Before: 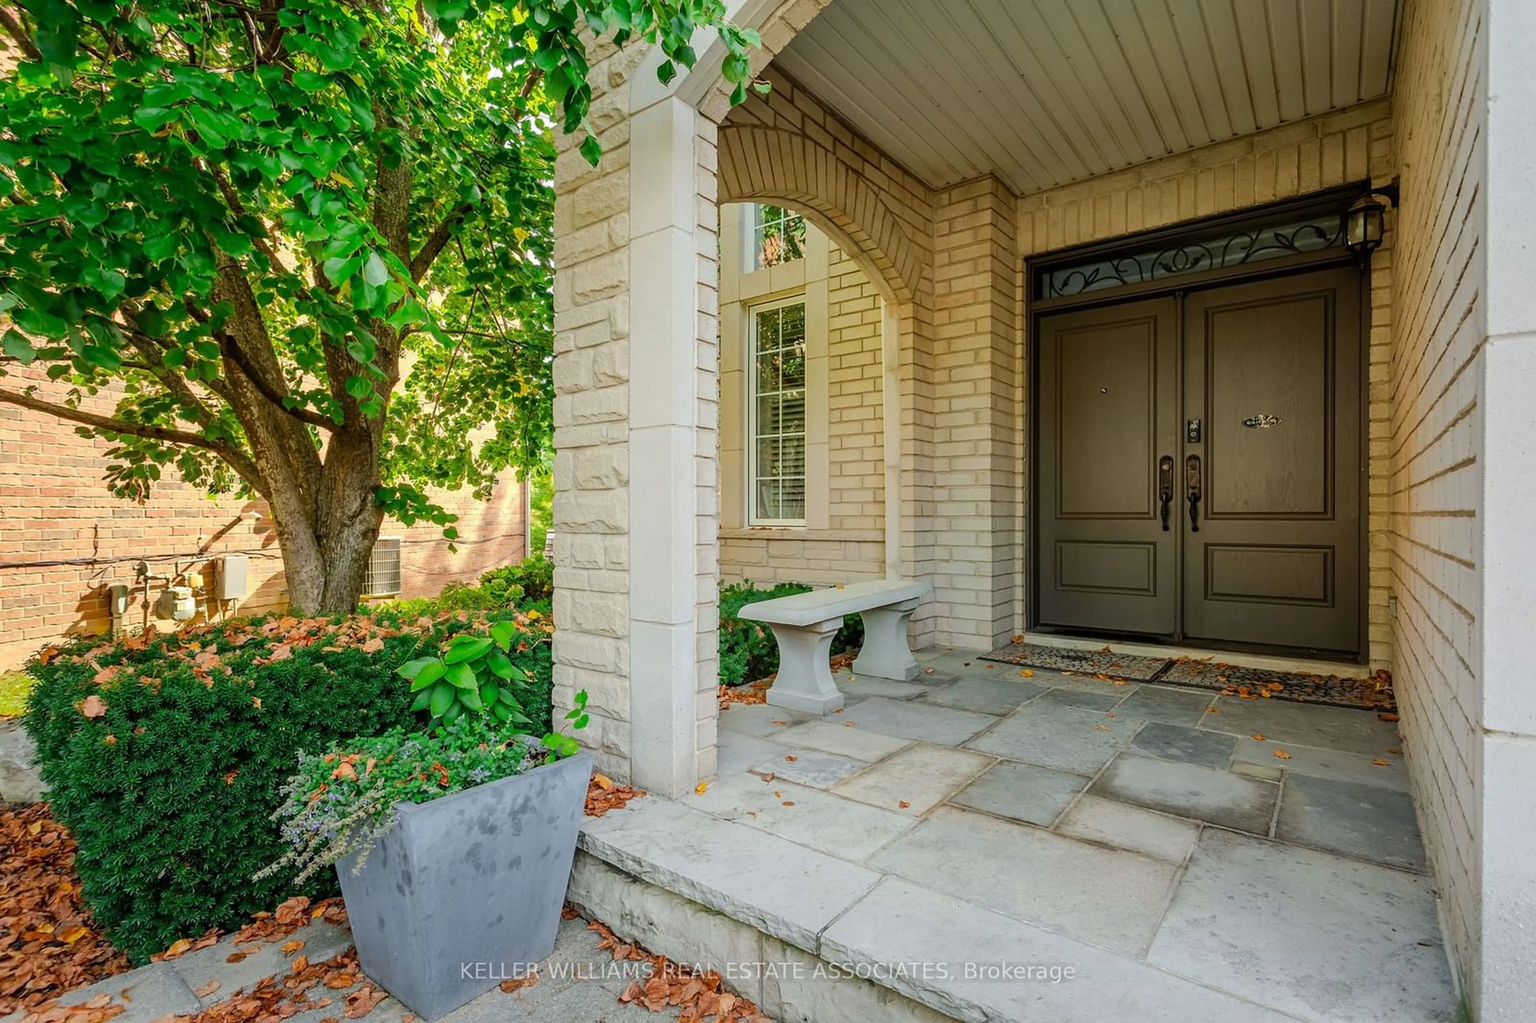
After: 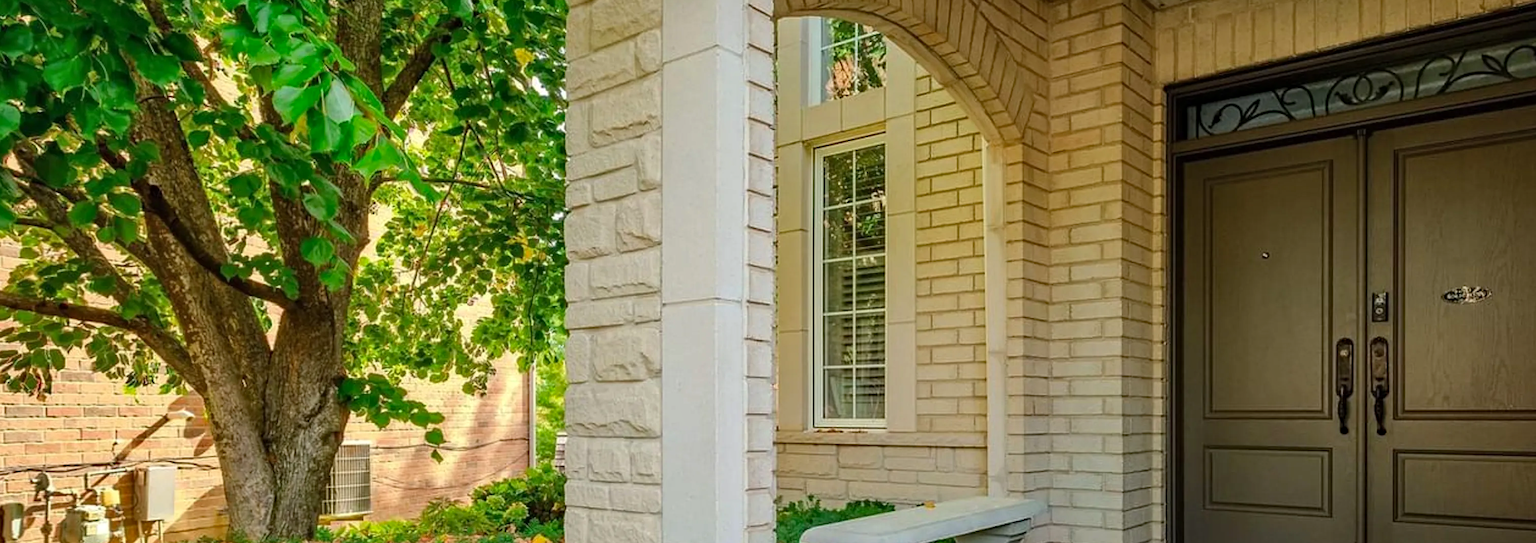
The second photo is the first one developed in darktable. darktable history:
haze removal: adaptive false
crop: left 7.128%, top 18.585%, right 14.248%, bottom 39.592%
shadows and highlights: shadows 37.25, highlights -26.79, soften with gaussian
